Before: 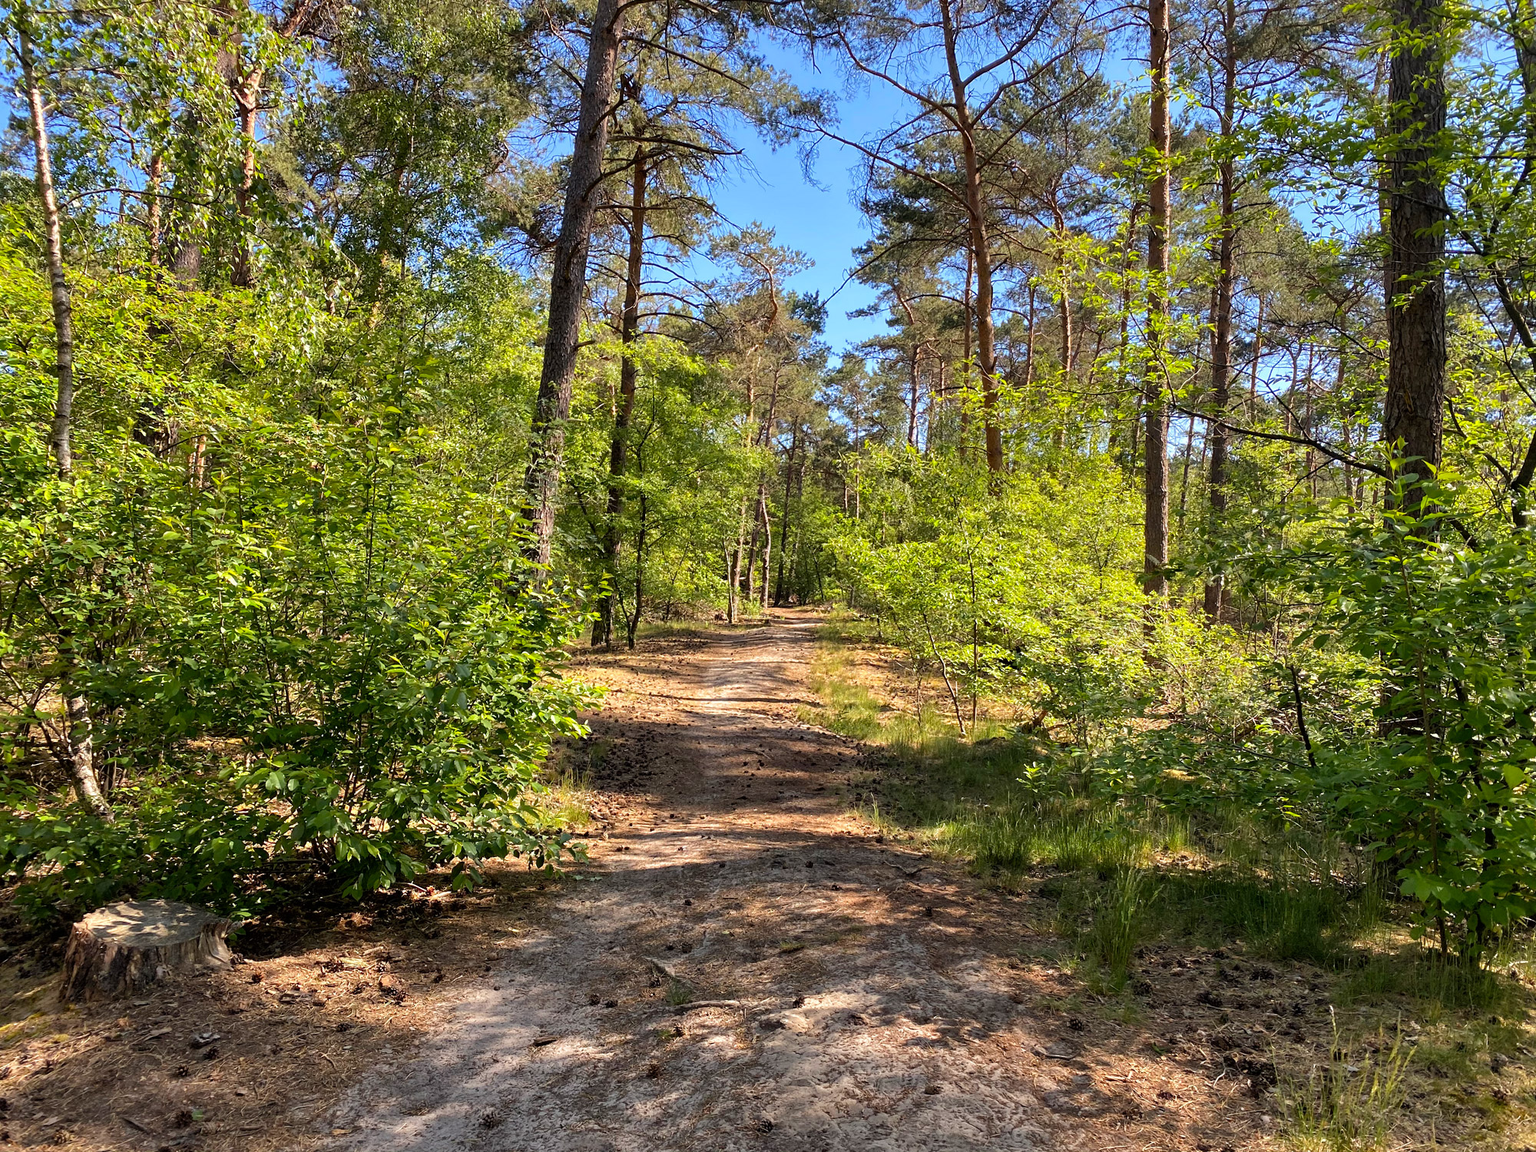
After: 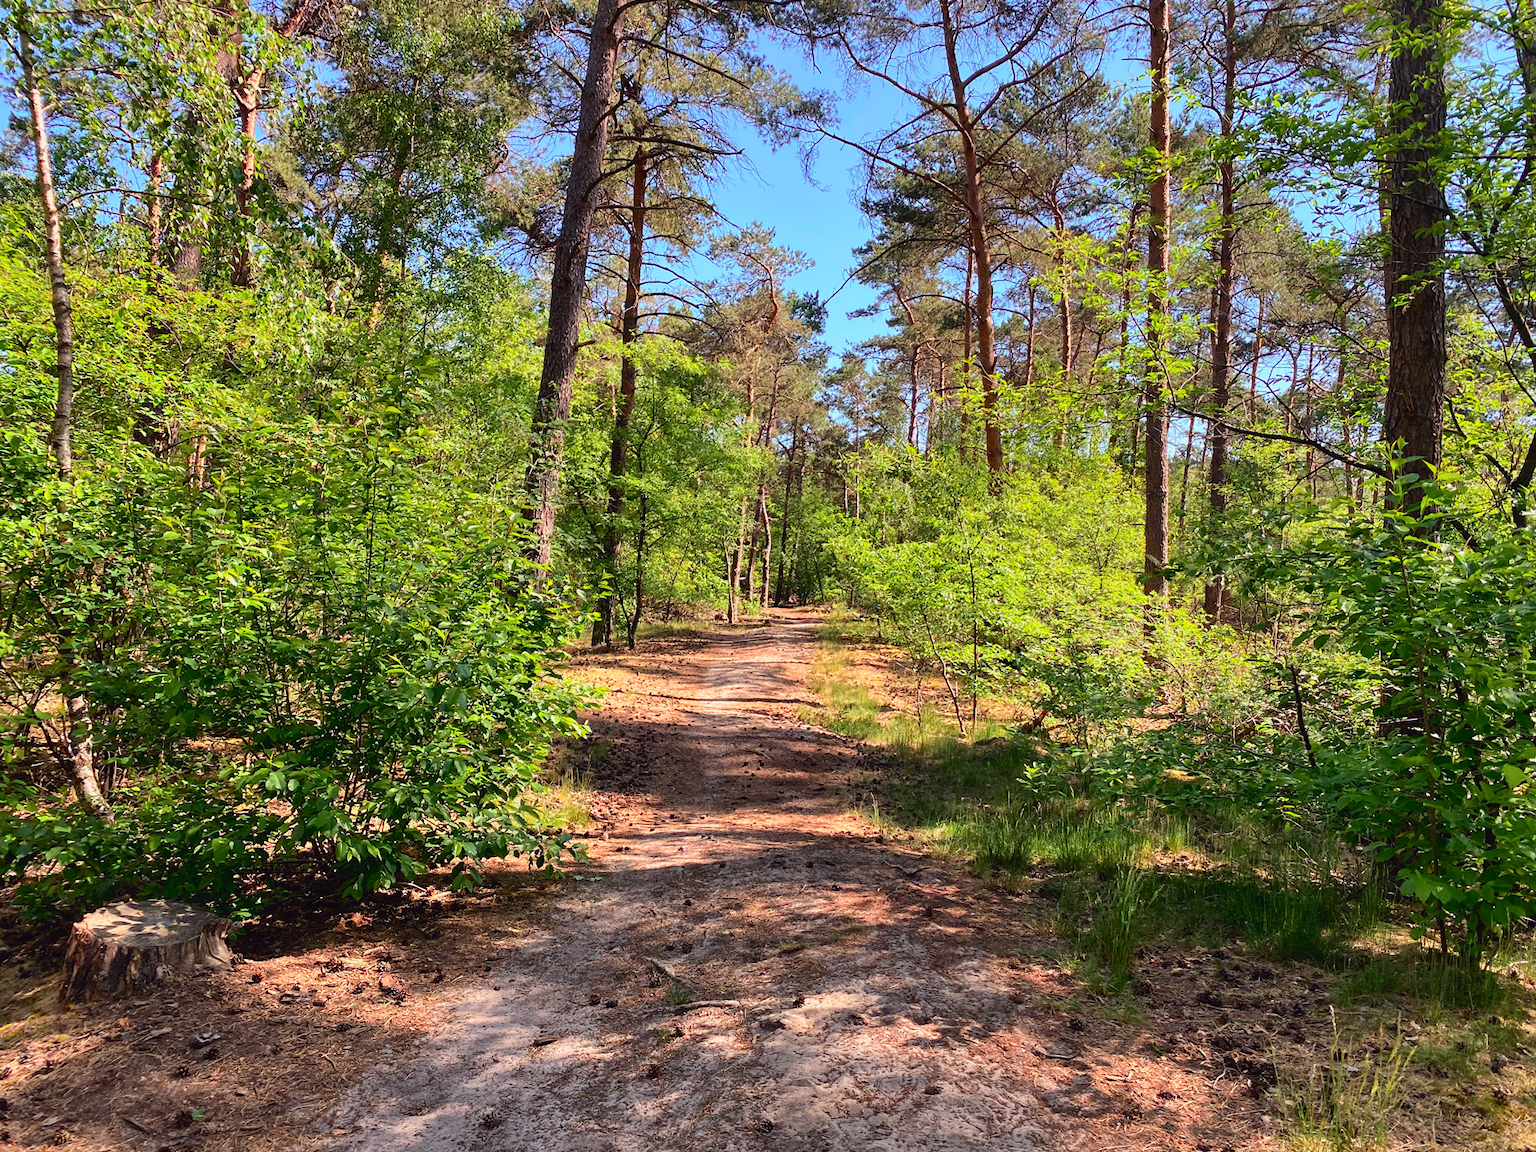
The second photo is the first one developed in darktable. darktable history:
tone curve: curves: ch0 [(0, 0.025) (0.15, 0.143) (0.452, 0.486) (0.751, 0.788) (1, 0.961)]; ch1 [(0, 0) (0.43, 0.408) (0.476, 0.469) (0.497, 0.507) (0.546, 0.571) (0.566, 0.607) (0.62, 0.657) (1, 1)]; ch2 [(0, 0) (0.386, 0.397) (0.505, 0.498) (0.547, 0.546) (0.579, 0.58) (1, 1)], color space Lab, independent channels, preserve colors none
